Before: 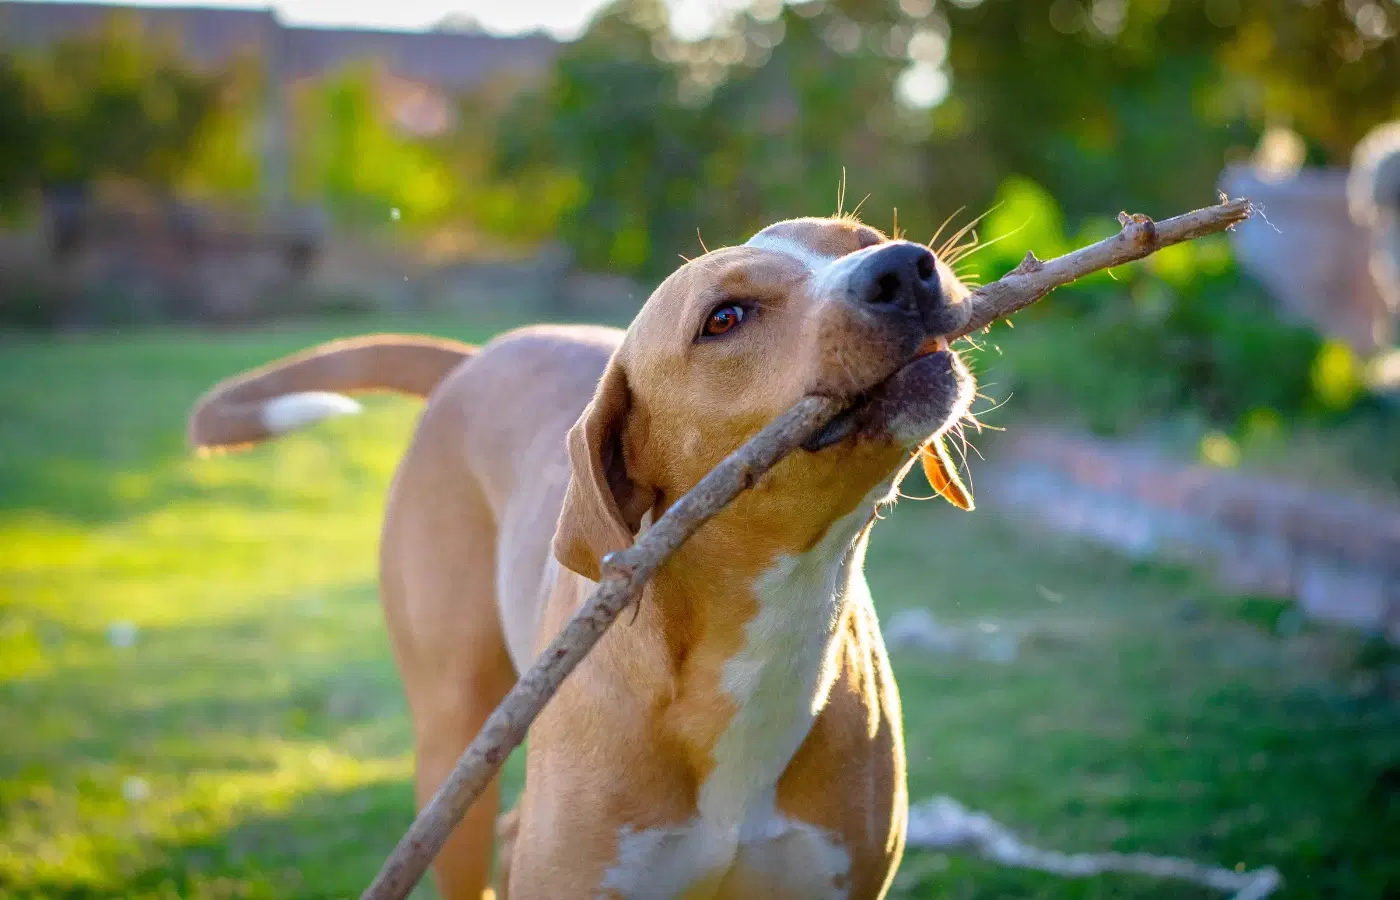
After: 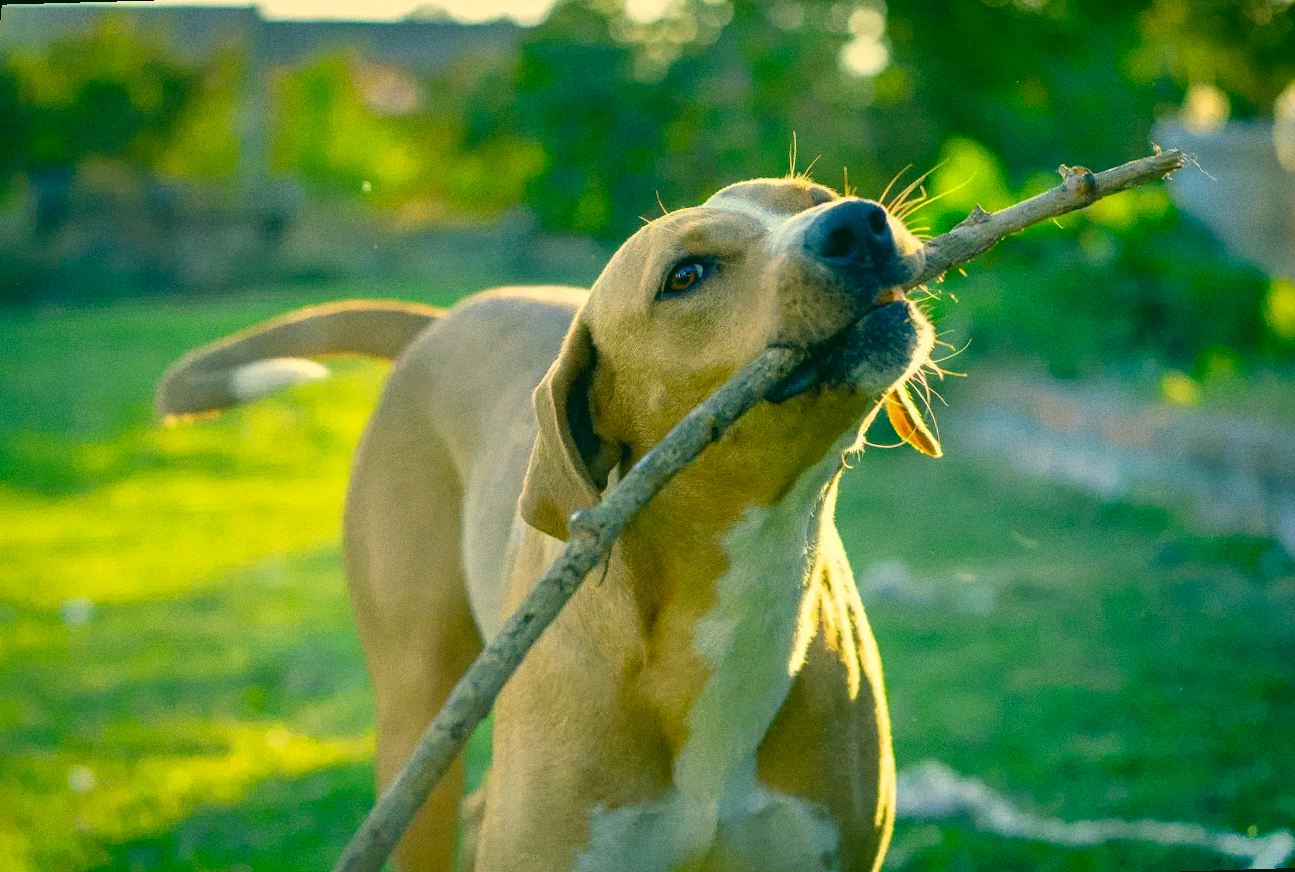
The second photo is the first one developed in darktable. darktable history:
rotate and perspective: rotation -1.68°, lens shift (vertical) -0.146, crop left 0.049, crop right 0.912, crop top 0.032, crop bottom 0.96
grain: on, module defaults
color correction: highlights a* 1.83, highlights b* 34.02, shadows a* -36.68, shadows b* -5.48
shadows and highlights: soften with gaussian
